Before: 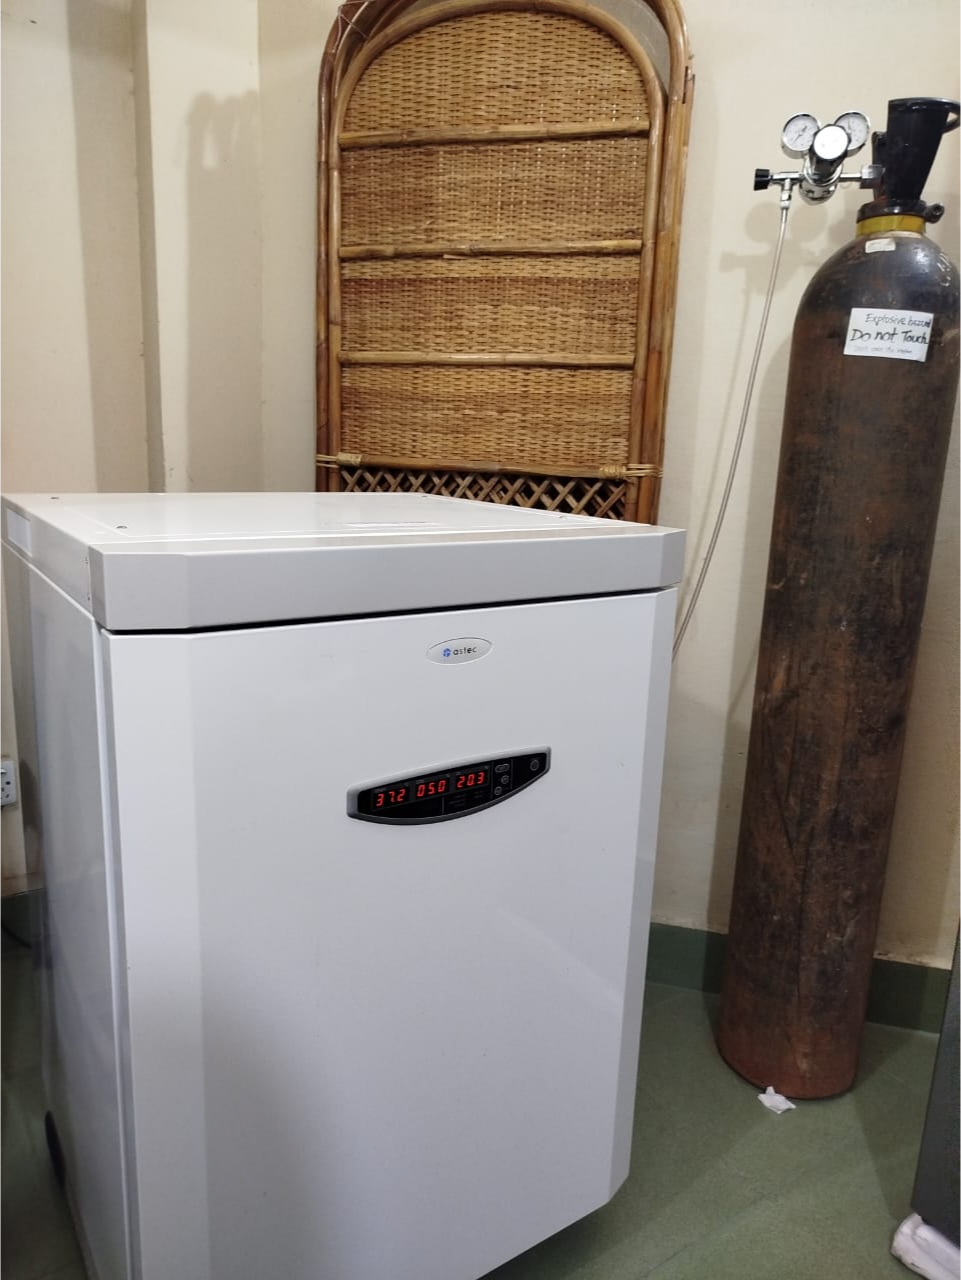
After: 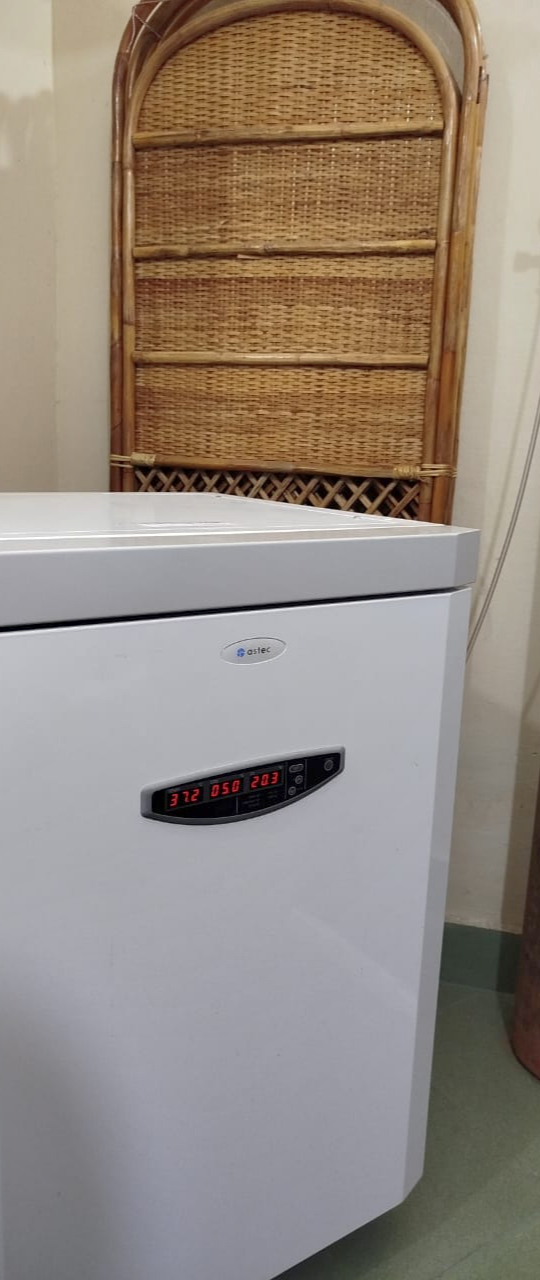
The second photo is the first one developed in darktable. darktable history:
crop: left 21.496%, right 22.254%
shadows and highlights: on, module defaults
